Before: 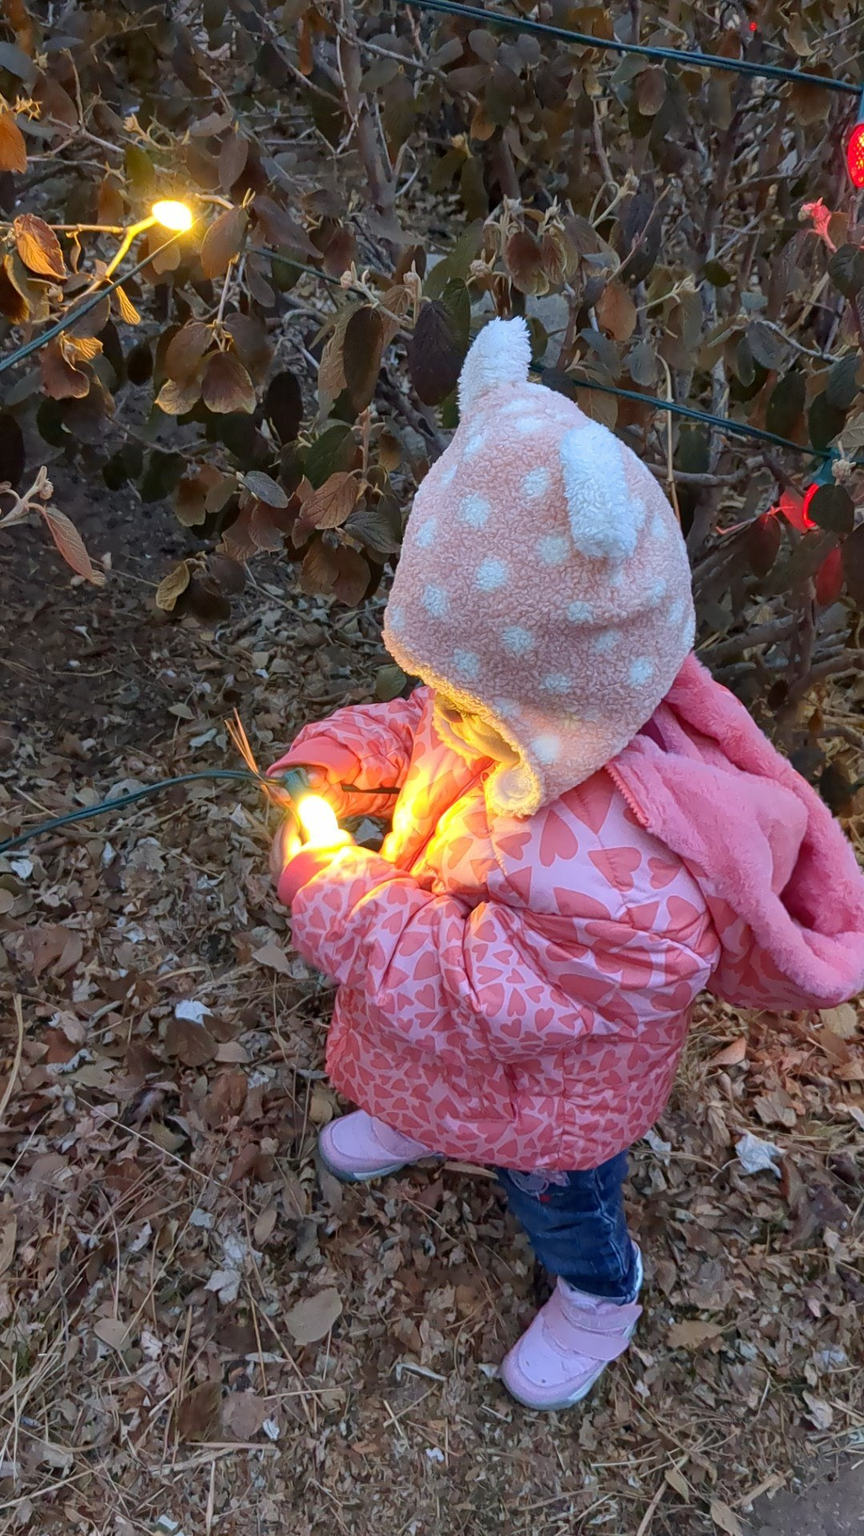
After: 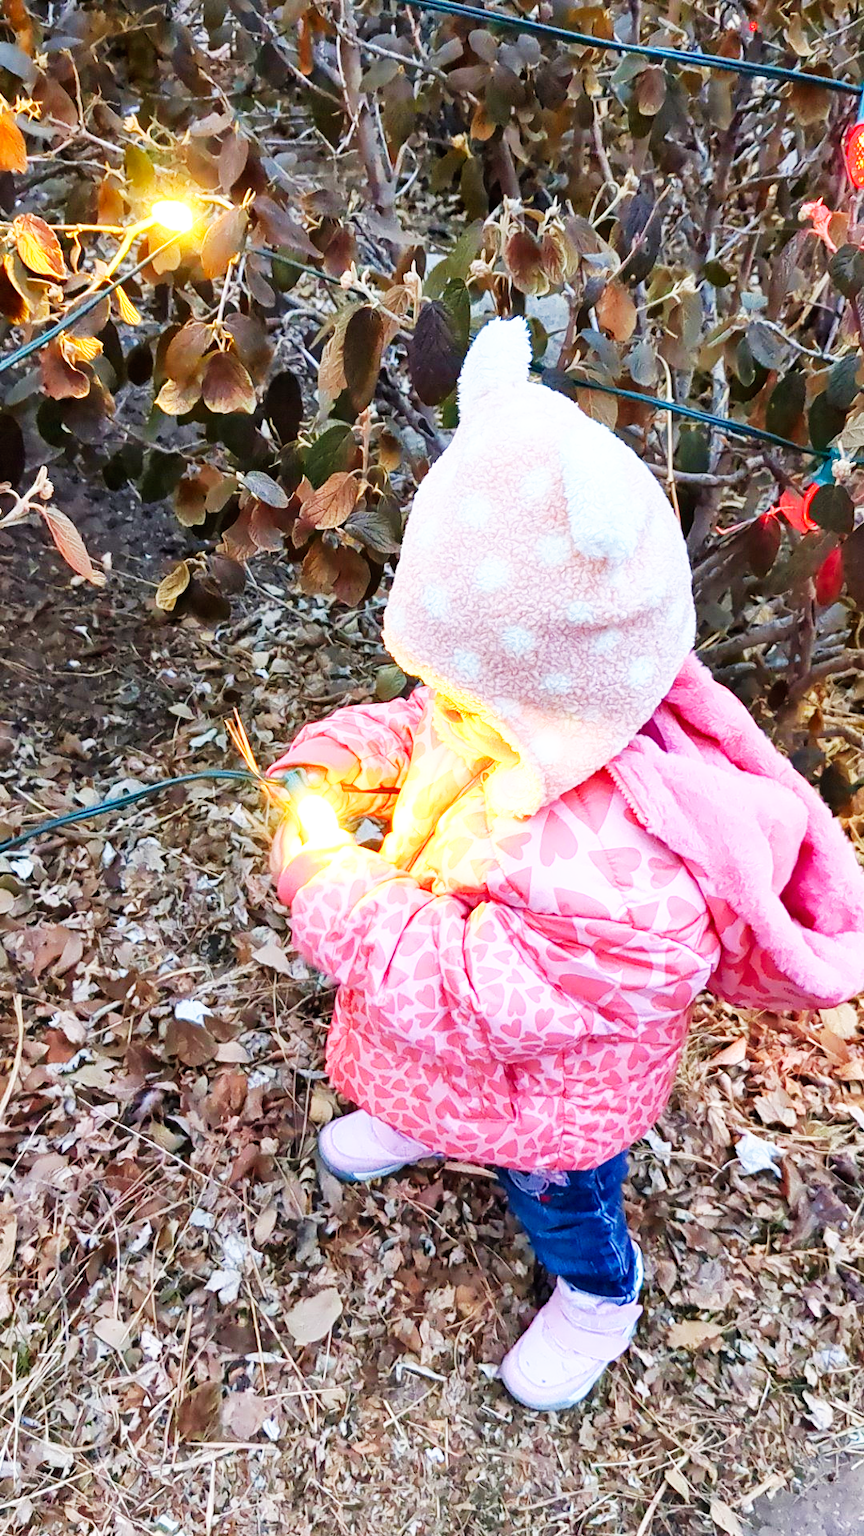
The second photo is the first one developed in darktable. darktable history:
exposure: black level correction 0, exposure 0.5 EV, compensate exposure bias true, compensate highlight preservation false
base curve: curves: ch0 [(0, 0) (0.007, 0.004) (0.027, 0.03) (0.046, 0.07) (0.207, 0.54) (0.442, 0.872) (0.673, 0.972) (1, 1)], preserve colors none
